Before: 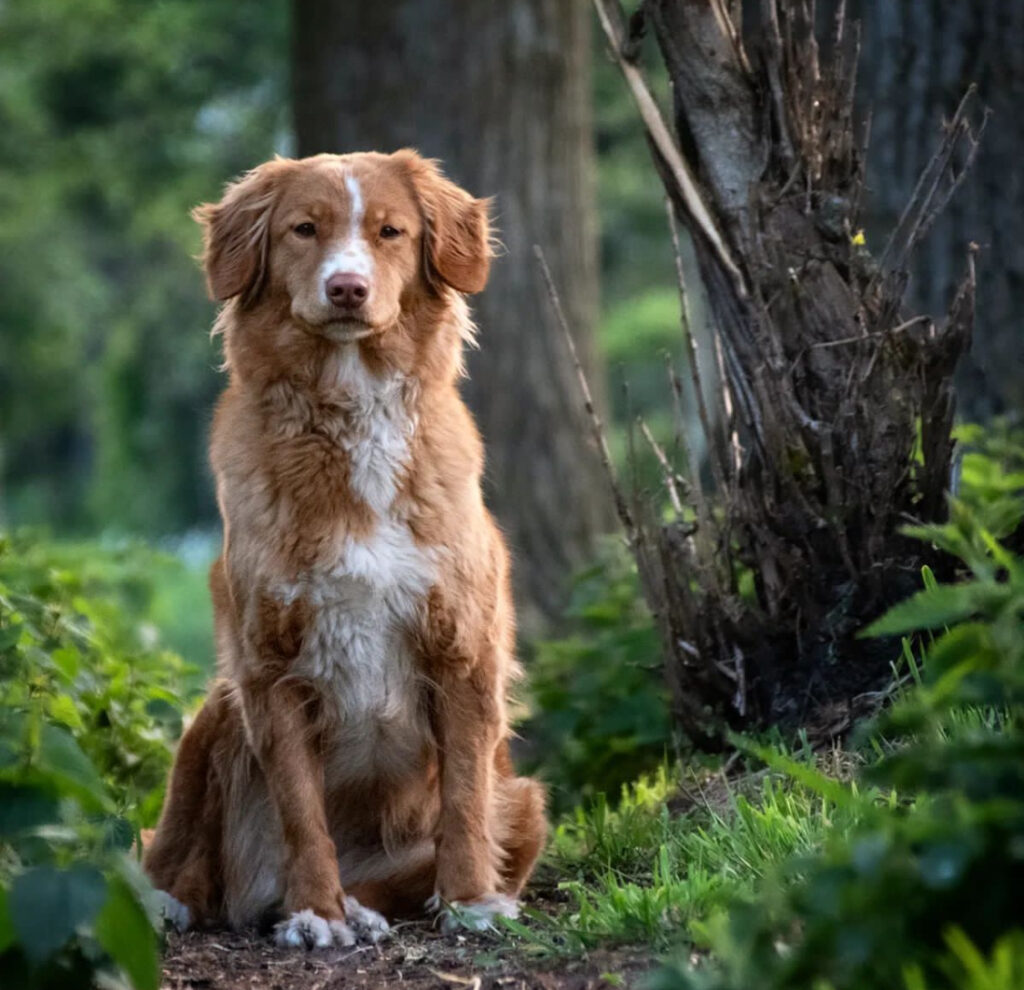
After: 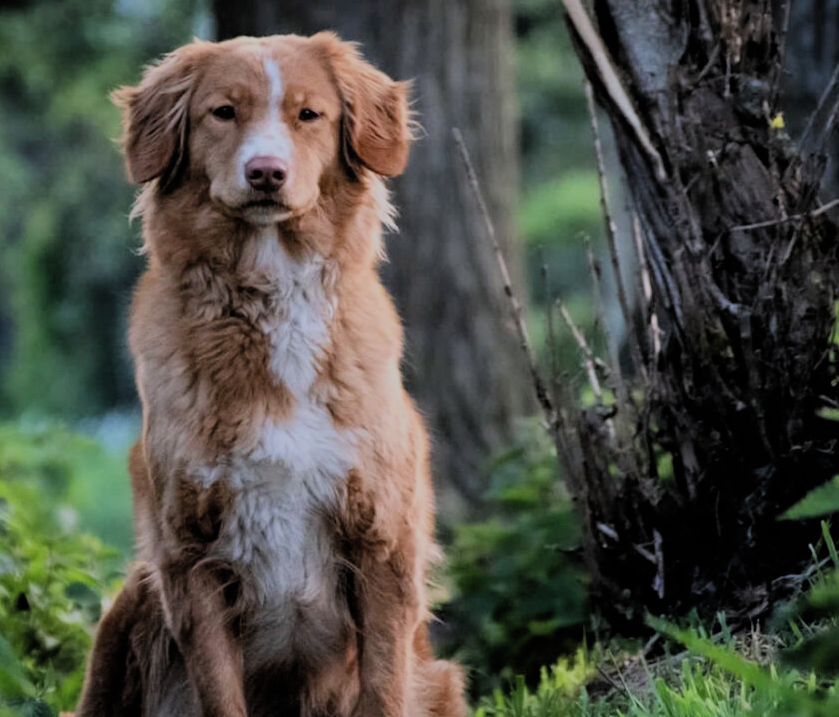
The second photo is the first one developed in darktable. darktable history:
color calibration: illuminant as shot in camera, x 0.358, y 0.373, temperature 4628.91 K
filmic rgb: black relative exposure -6.13 EV, white relative exposure 6.95 EV, hardness 2.25, color science v4 (2020)
crop: left 7.919%, top 11.906%, right 10.129%, bottom 15.405%
